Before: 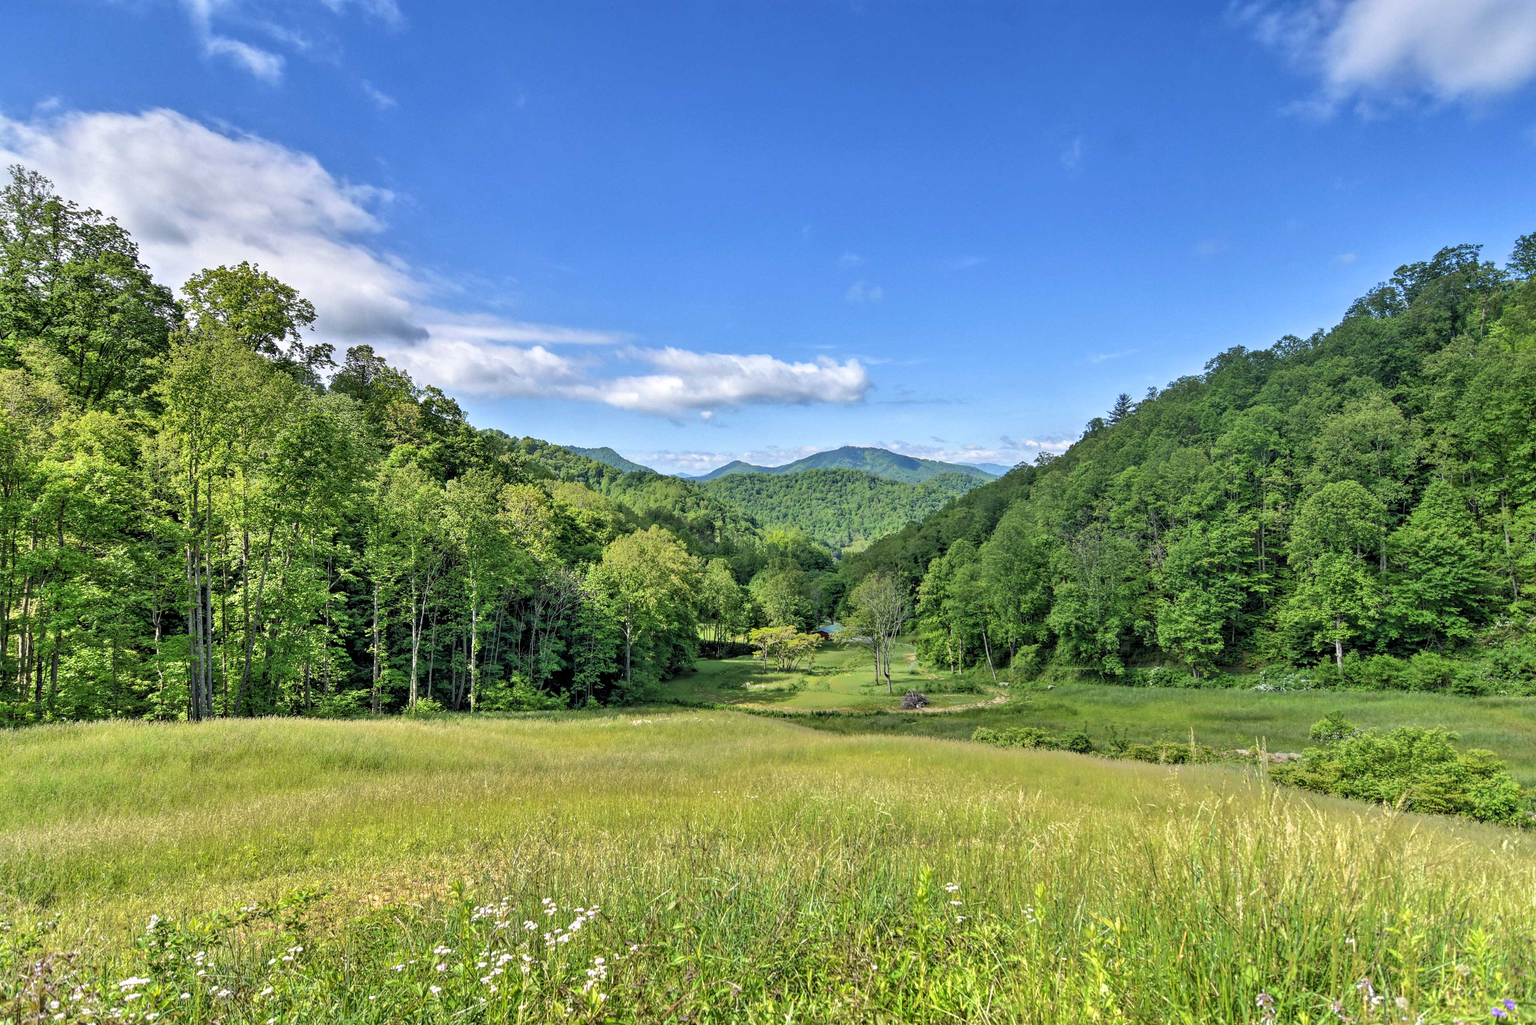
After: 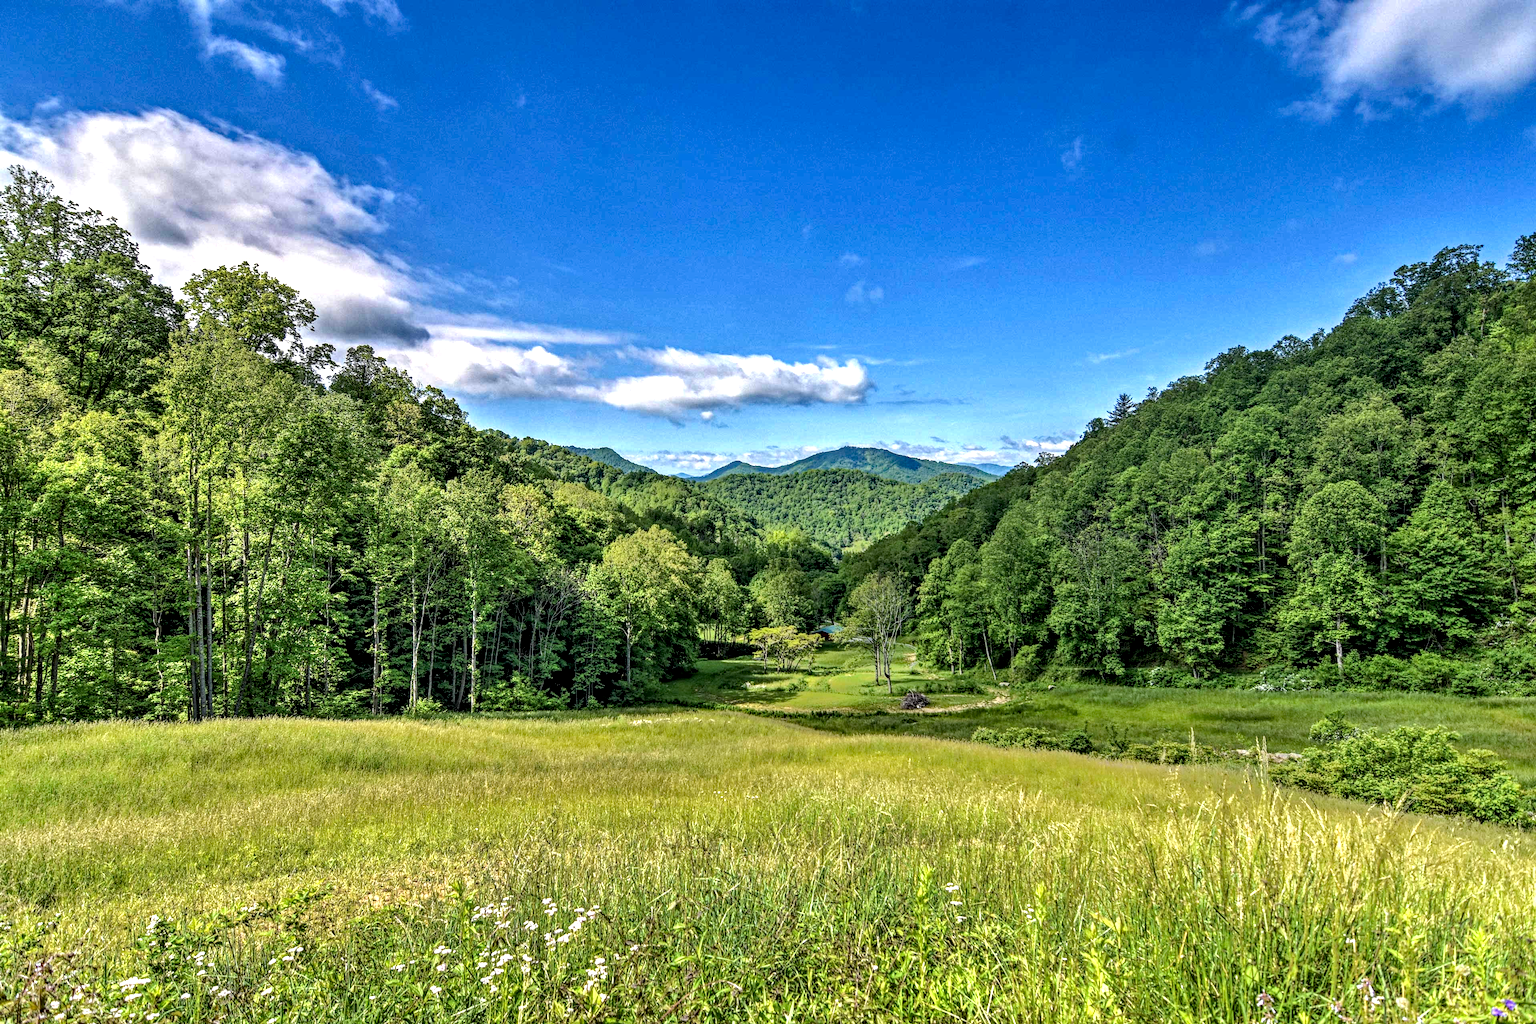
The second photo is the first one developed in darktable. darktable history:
haze removal: strength 0.518, distance 0.918, compatibility mode true, adaptive false
local contrast: highlights 60%, shadows 64%, detail 160%
